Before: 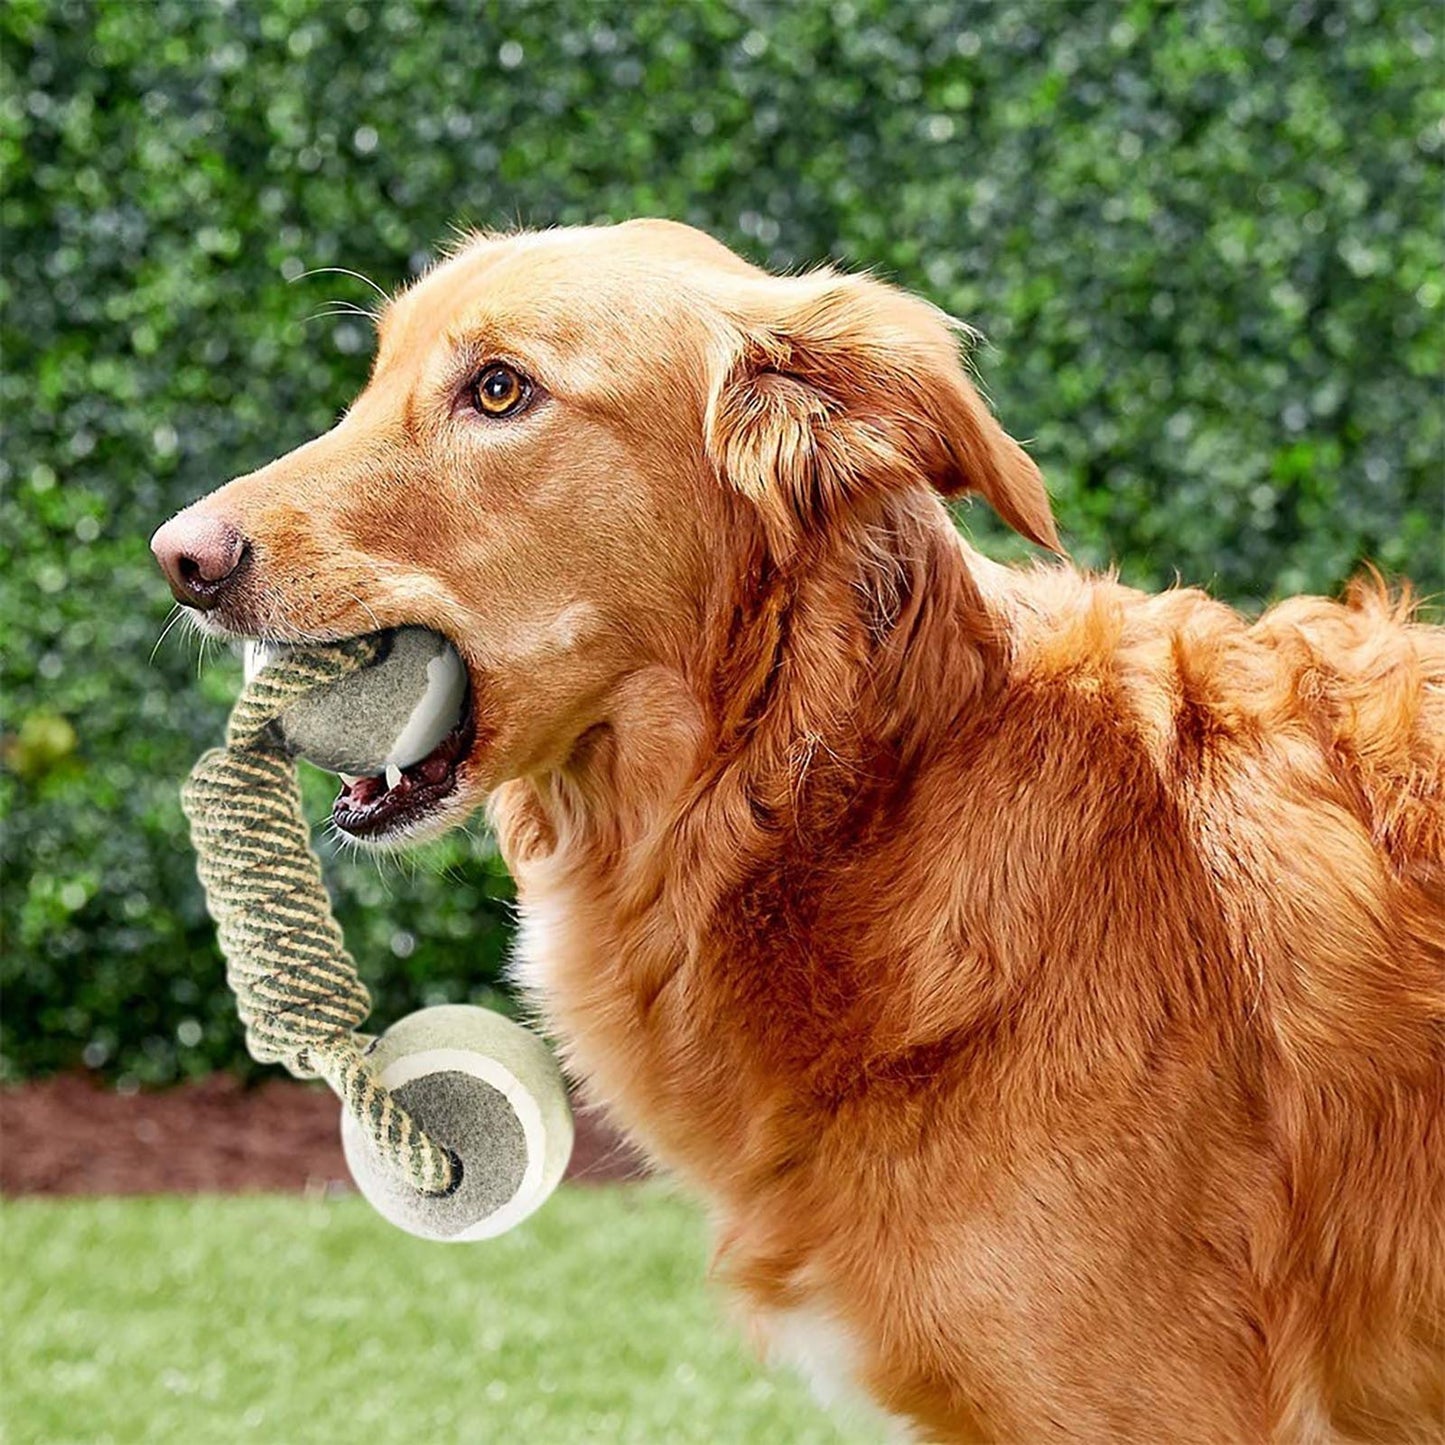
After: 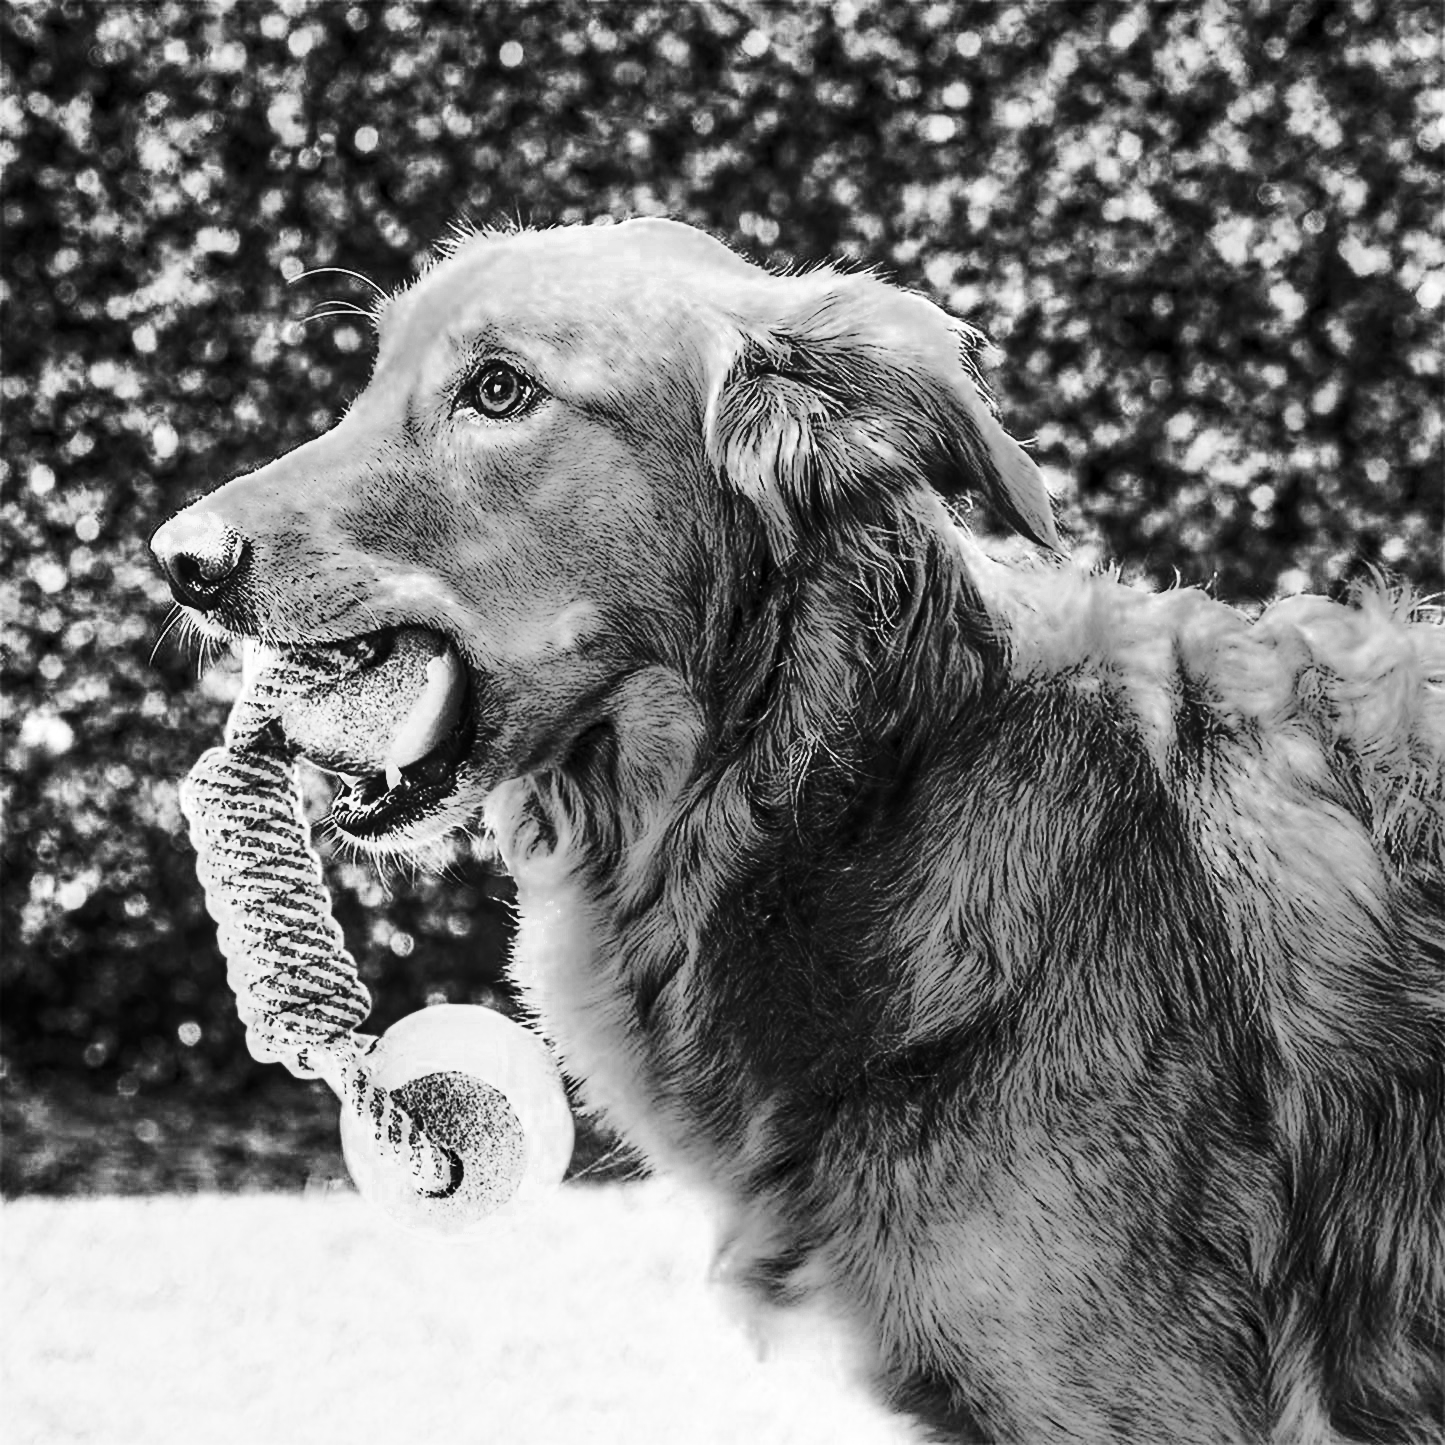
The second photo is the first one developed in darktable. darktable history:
contrast brightness saturation: contrast 0.93, brightness 0.2
color zones: curves: ch0 [(0.002, 0.589) (0.107, 0.484) (0.146, 0.249) (0.217, 0.352) (0.309, 0.525) (0.39, 0.404) (0.455, 0.169) (0.597, 0.055) (0.724, 0.212) (0.775, 0.691) (0.869, 0.571) (1, 0.587)]; ch1 [(0, 0) (0.143, 0) (0.286, 0) (0.429, 0) (0.571, 0) (0.714, 0) (0.857, 0)]
local contrast: highlights 35%, detail 135%
